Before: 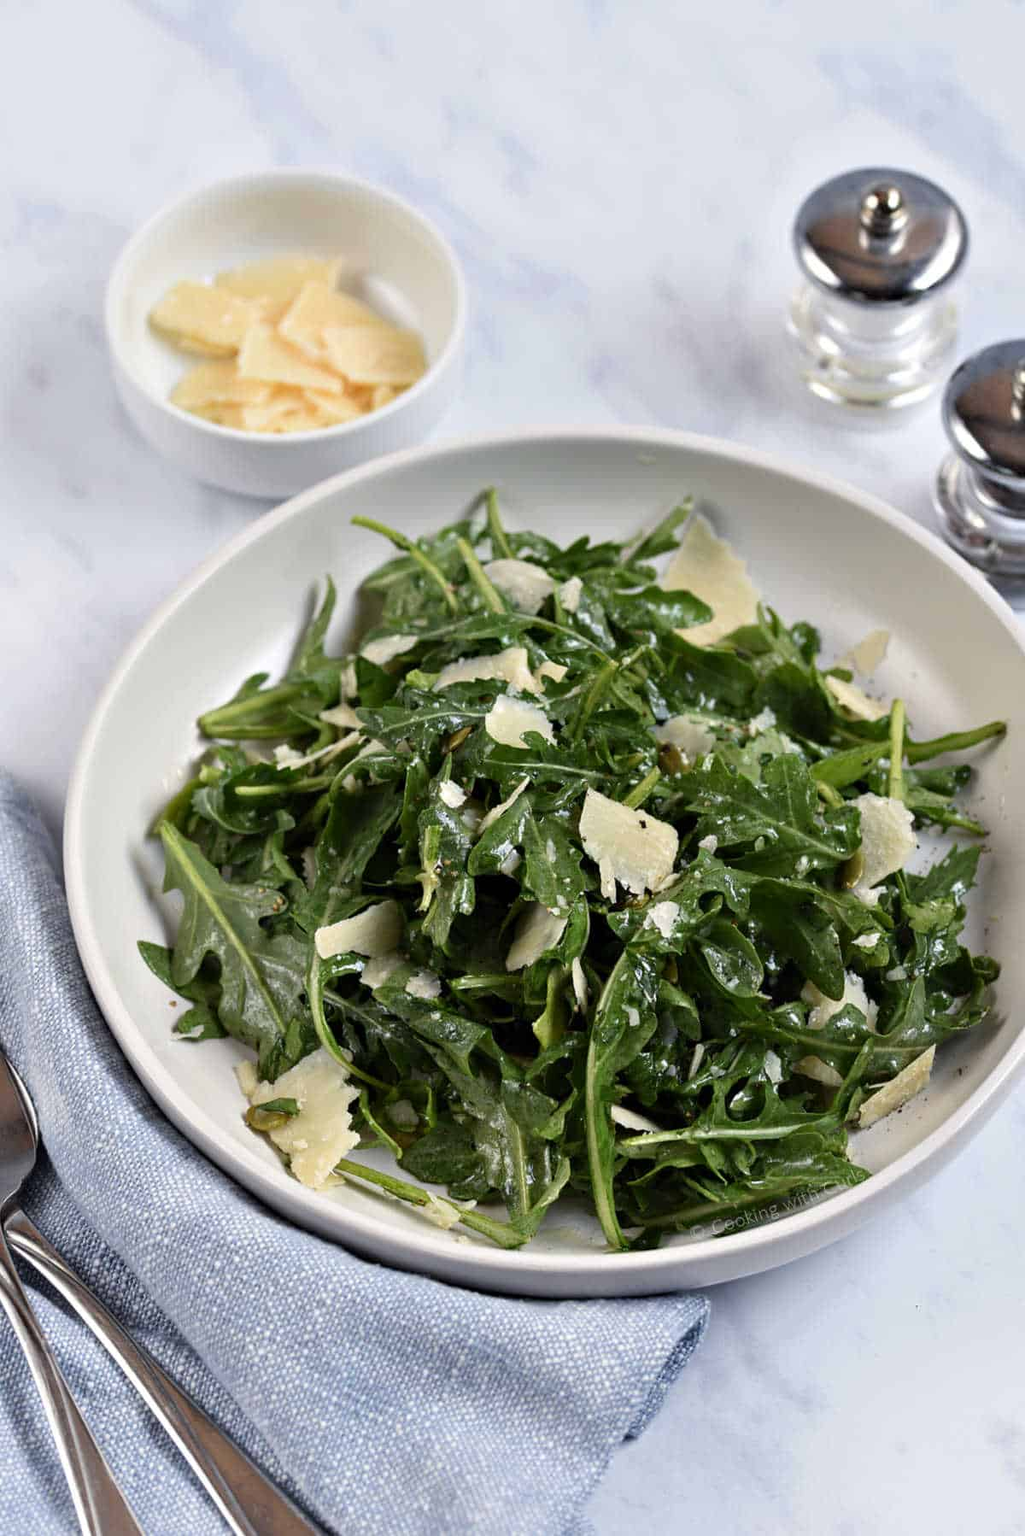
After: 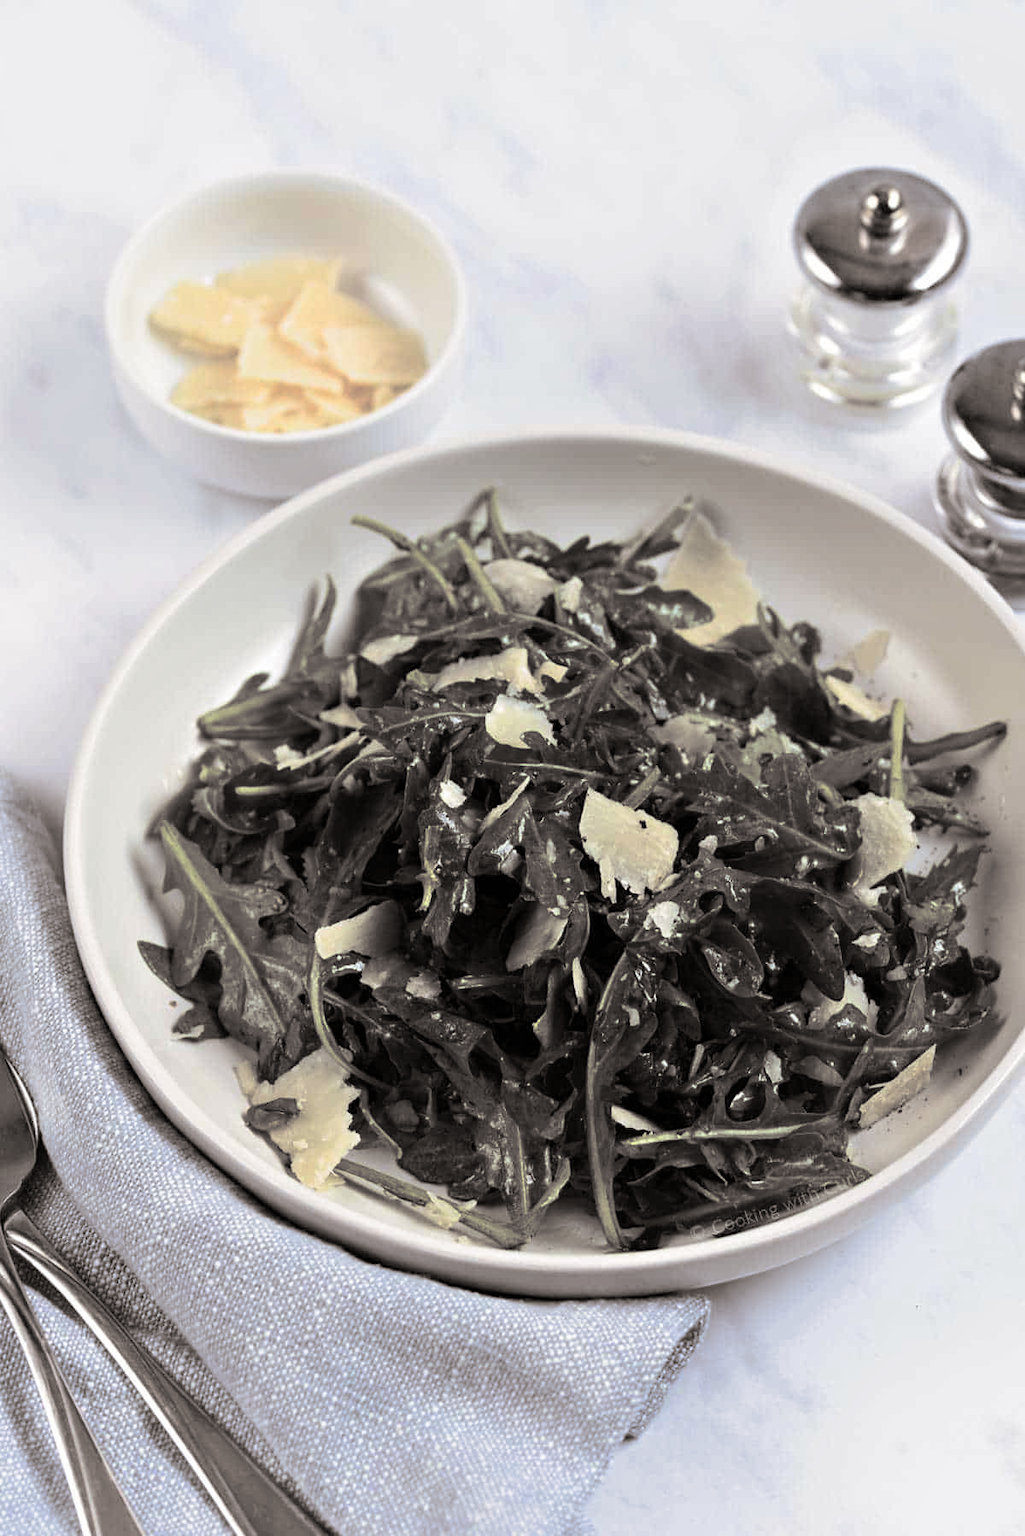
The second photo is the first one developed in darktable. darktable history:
split-toning: shadows › hue 26°, shadows › saturation 0.09, highlights › hue 40°, highlights › saturation 0.18, balance -63, compress 0%
shadows and highlights: shadows -70, highlights 35, soften with gaussian
